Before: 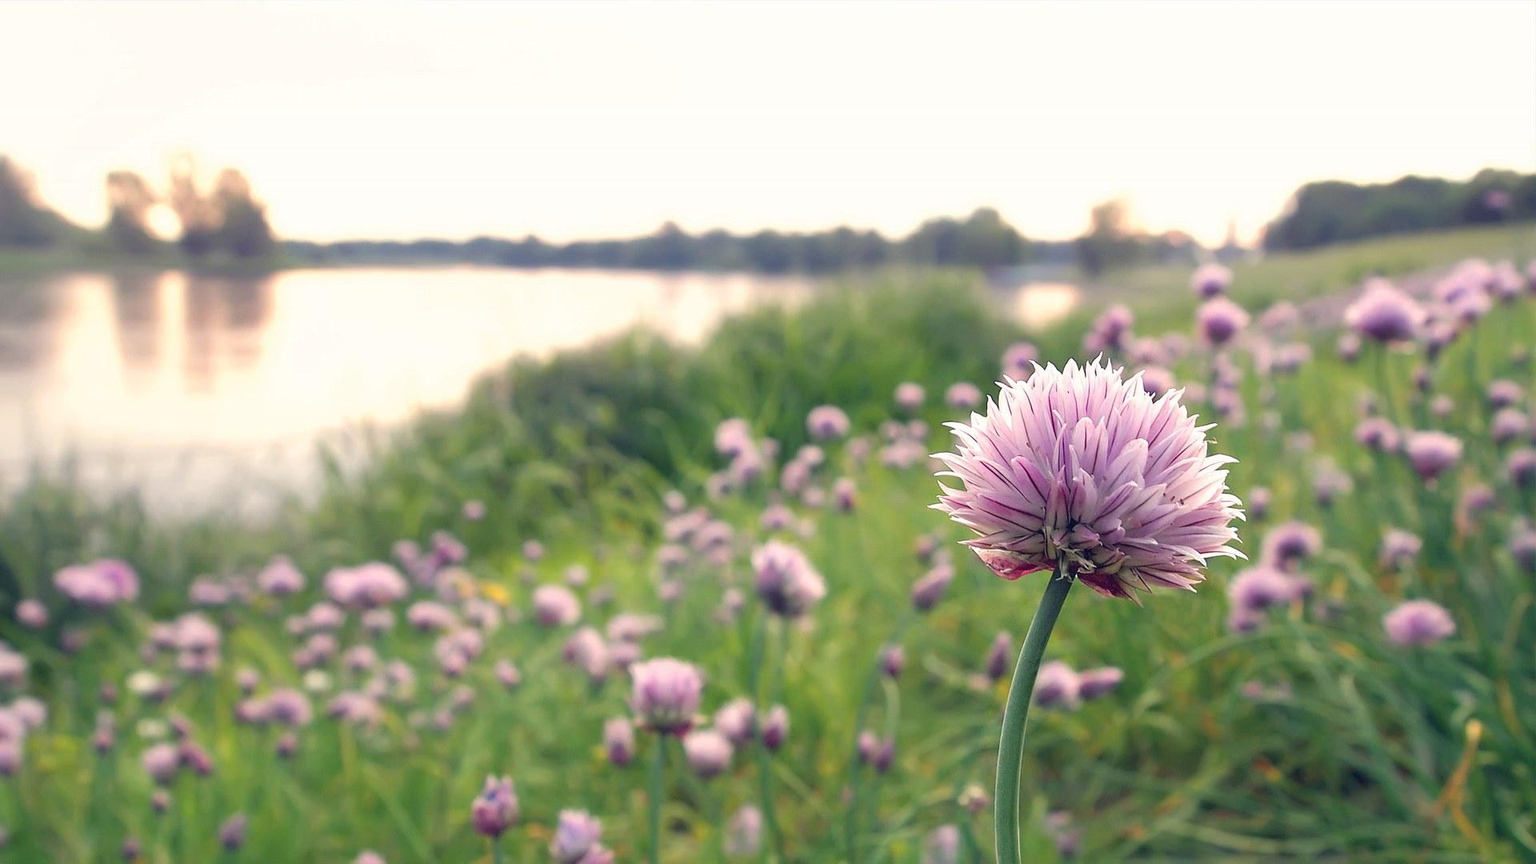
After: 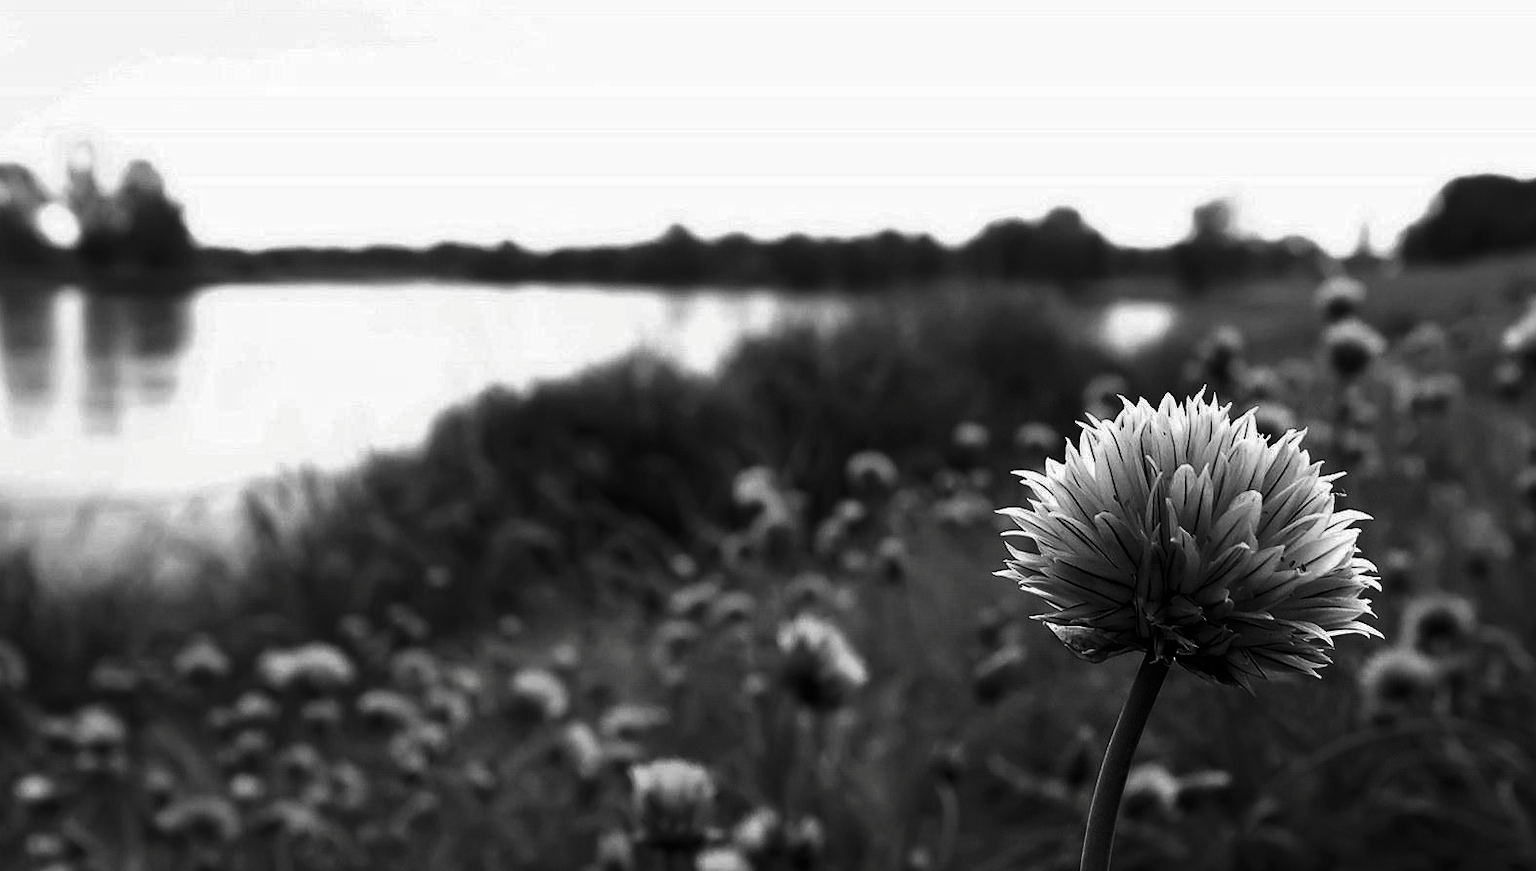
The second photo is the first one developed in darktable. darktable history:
crop and rotate: left 7.565%, top 4.369%, right 10.621%, bottom 13.107%
contrast brightness saturation: contrast 0.023, brightness -0.983, saturation -0.995
